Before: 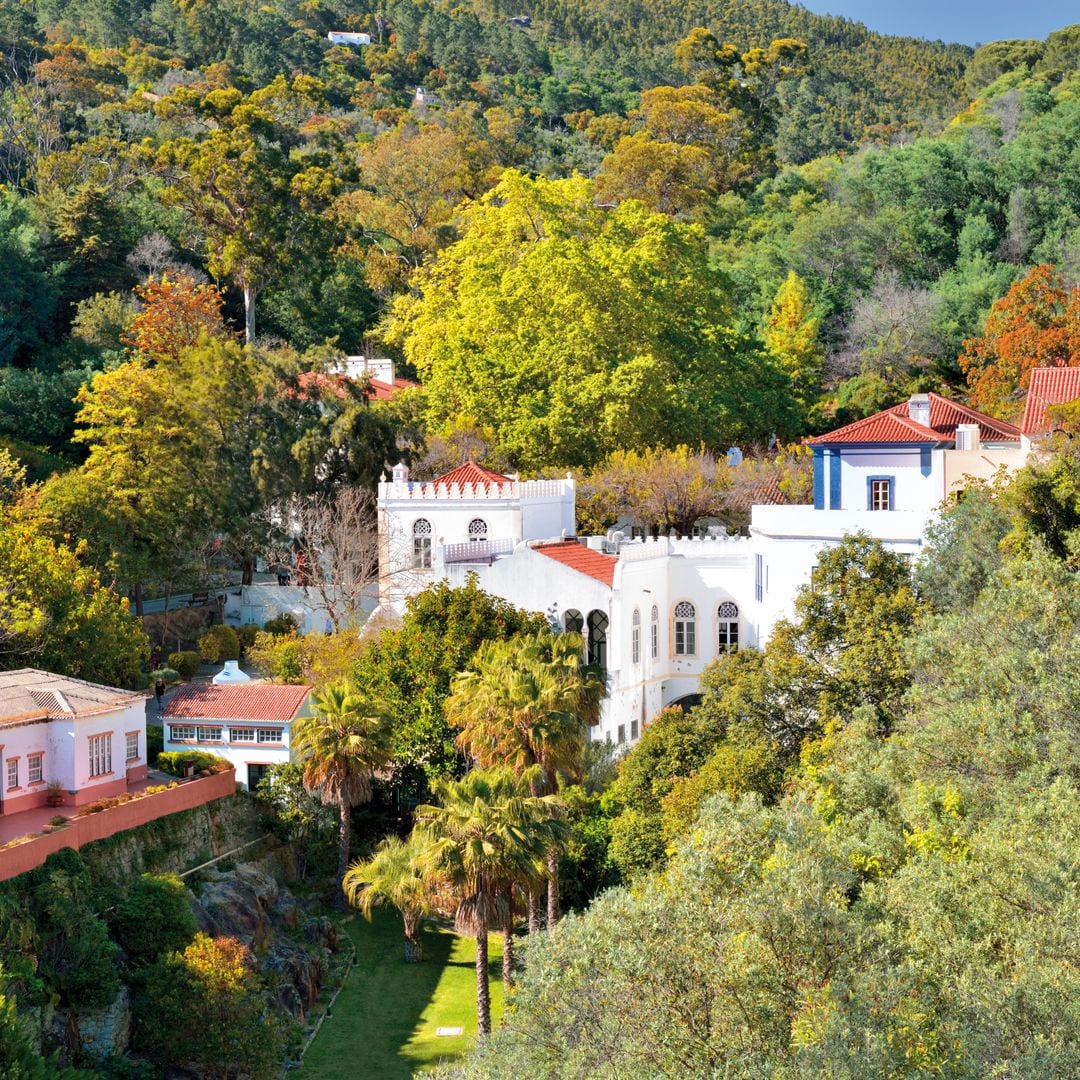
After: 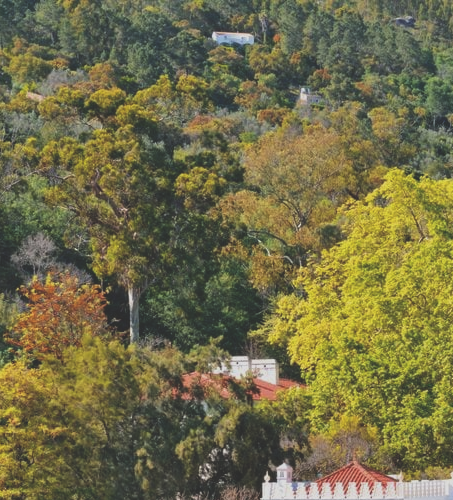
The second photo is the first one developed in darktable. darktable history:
exposure: black level correction -0.036, exposure -0.497 EV, compensate highlight preservation false
crop and rotate: left 10.817%, top 0.062%, right 47.194%, bottom 53.626%
